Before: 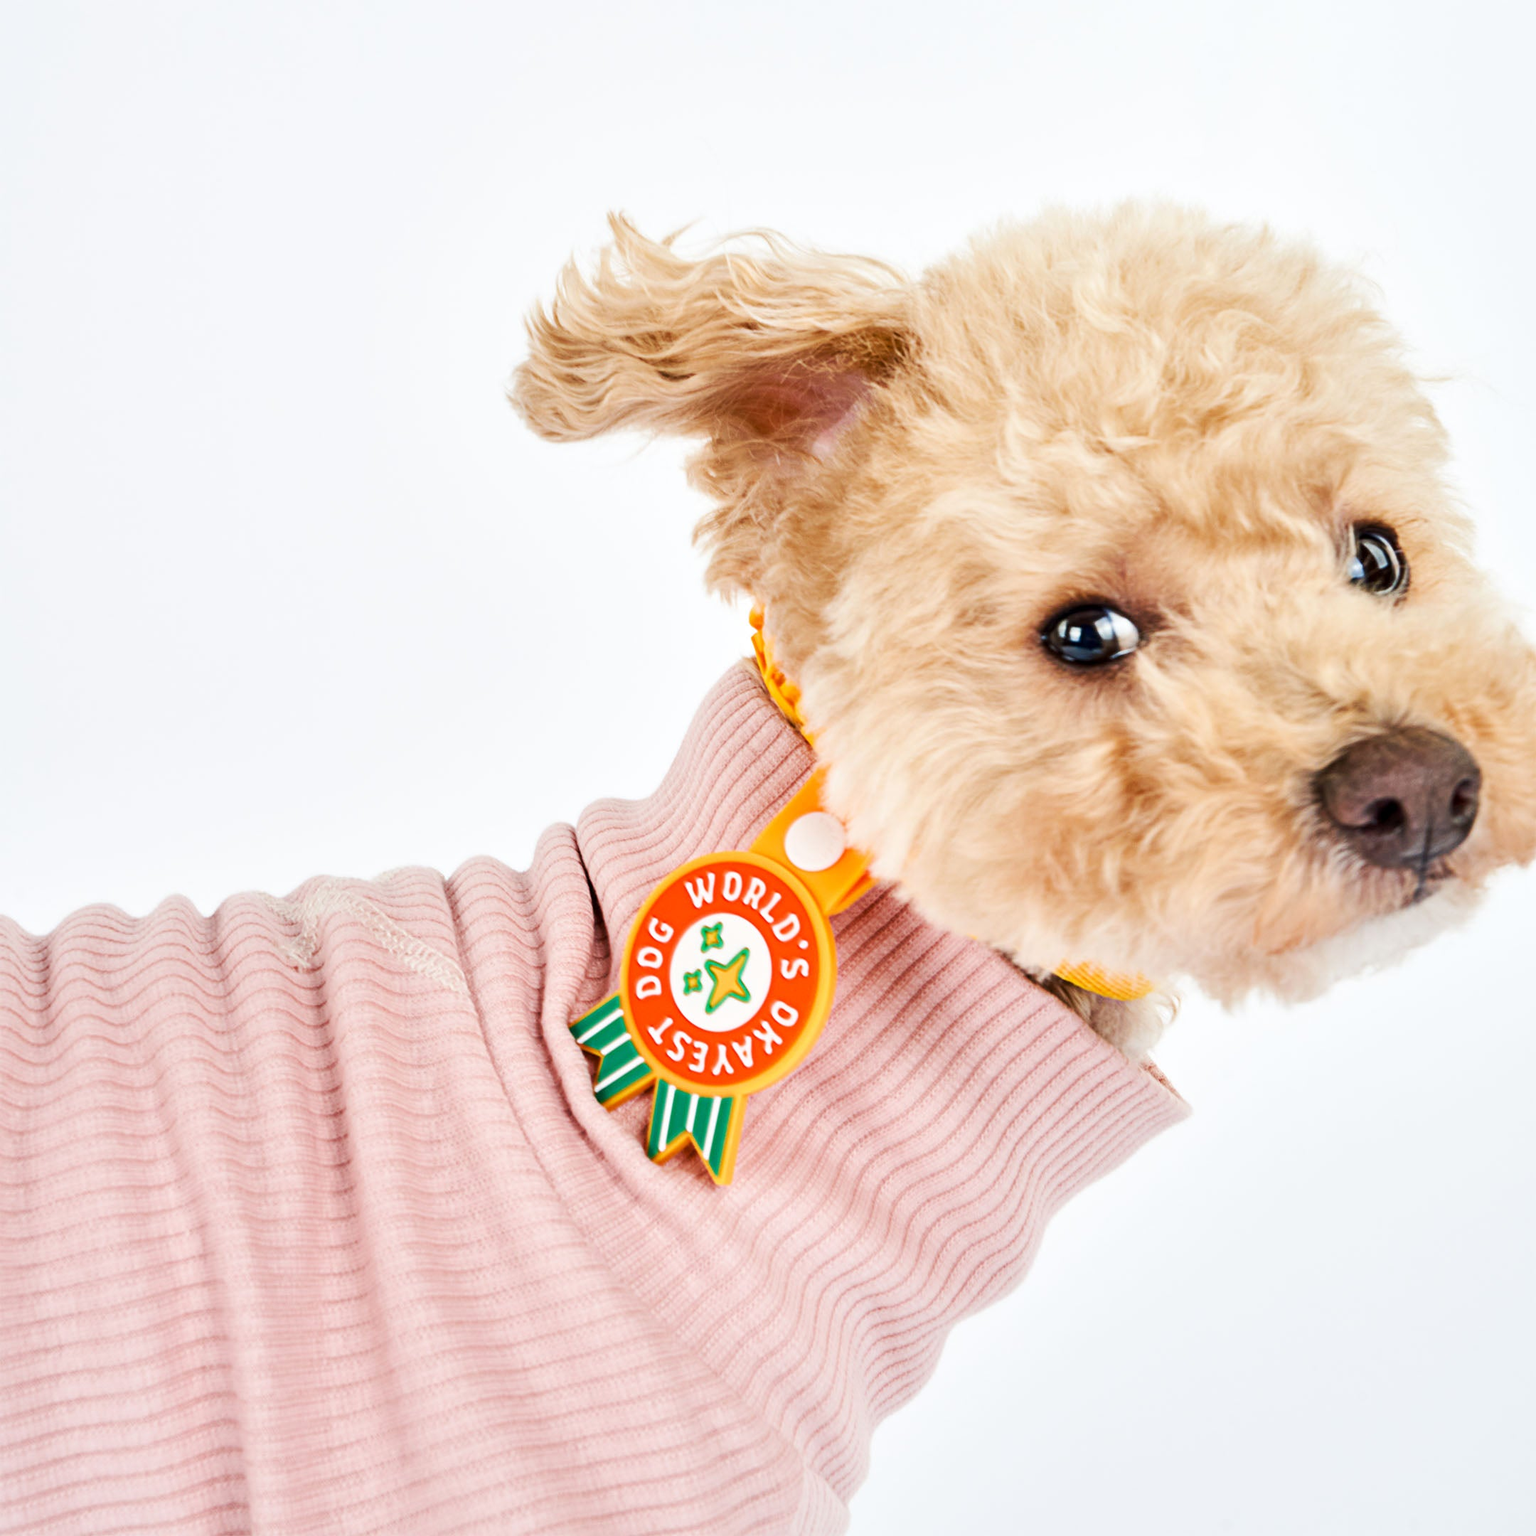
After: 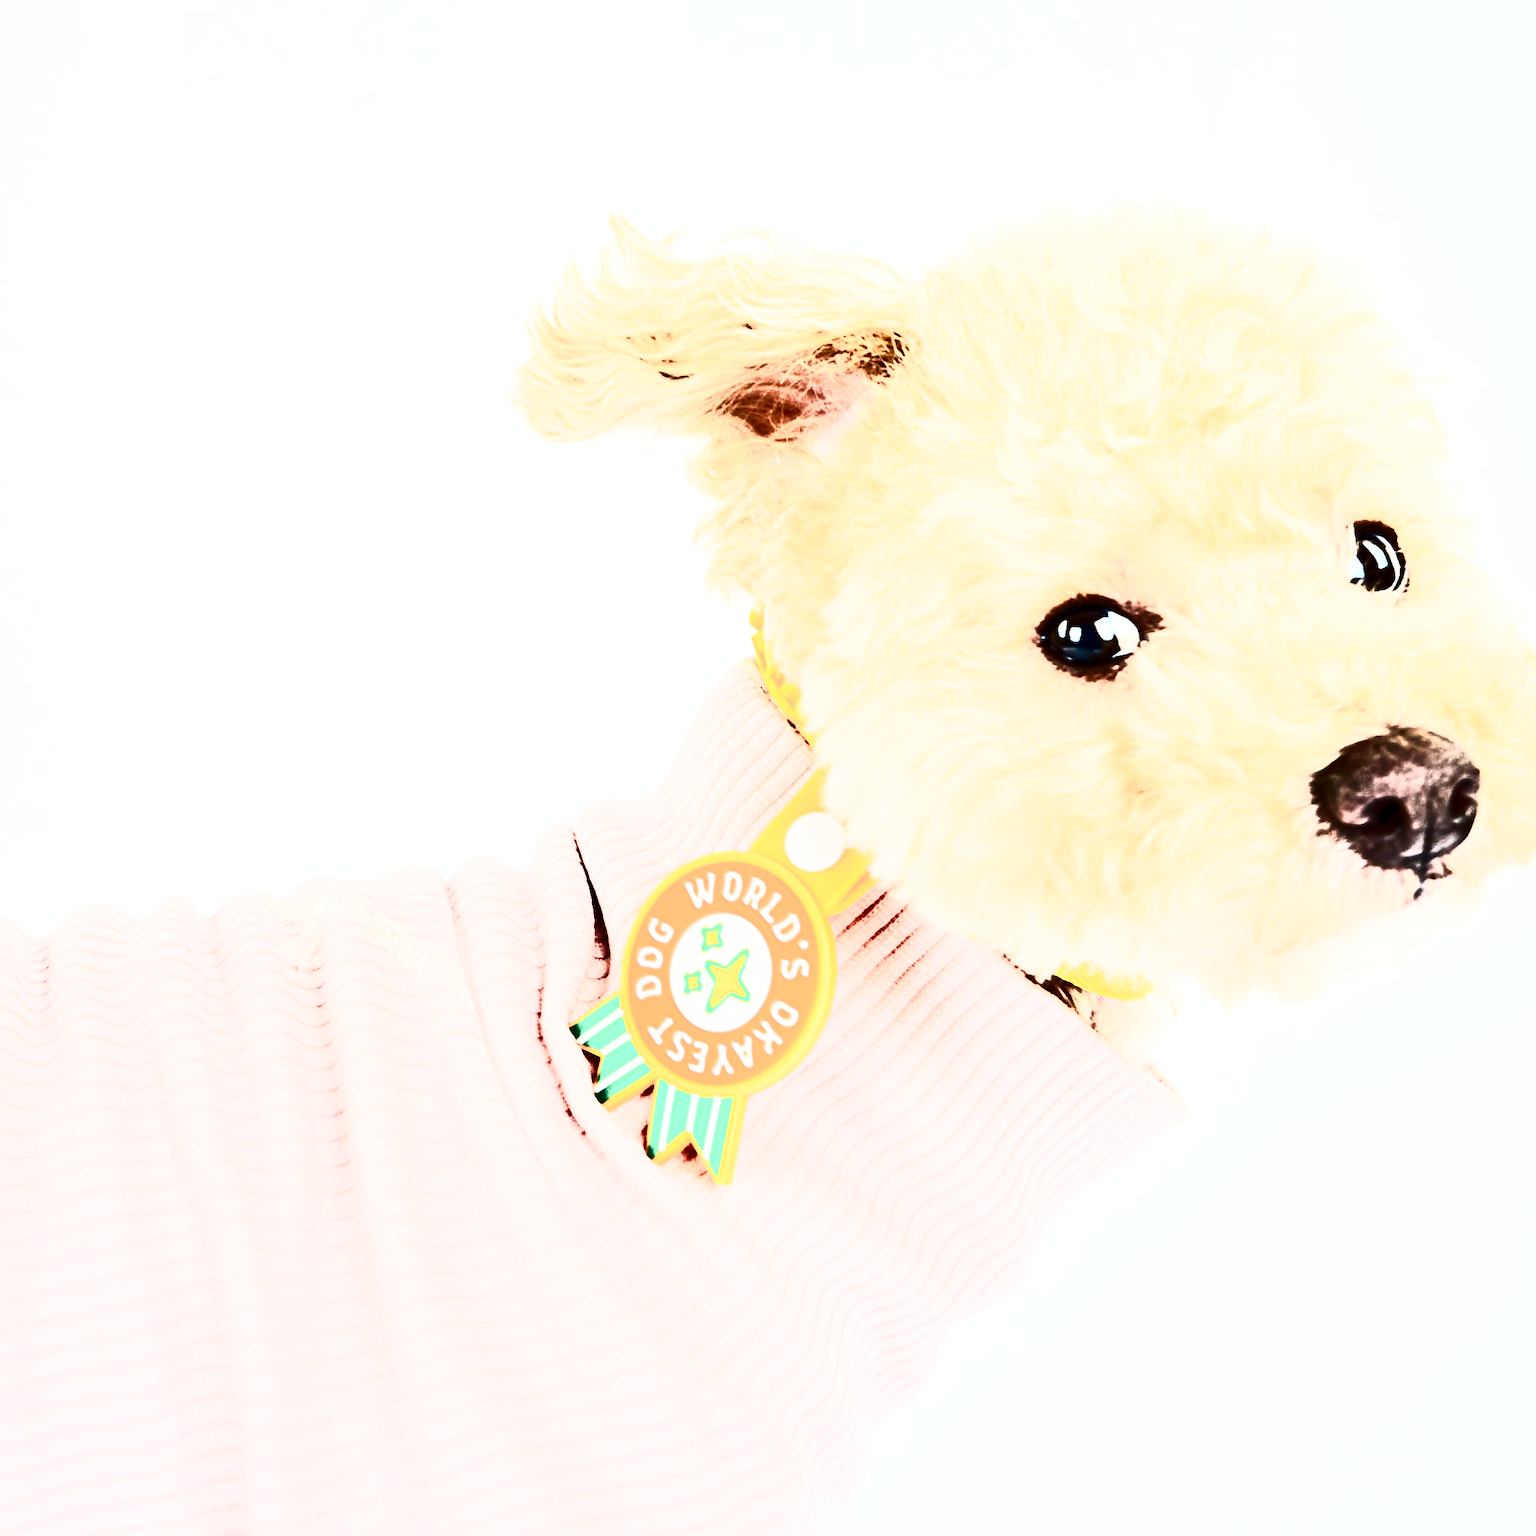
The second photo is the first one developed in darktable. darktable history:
contrast brightness saturation: contrast 0.945, brightness 0.191
tone equalizer: -8 EV 0.001 EV, -7 EV -0.001 EV, -6 EV 0.005 EV, -5 EV -0.05 EV, -4 EV -0.092 EV, -3 EV -0.142 EV, -2 EV 0.266 EV, -1 EV 0.728 EV, +0 EV 0.507 EV
shadows and highlights: shadows 0.74, highlights 40.76
